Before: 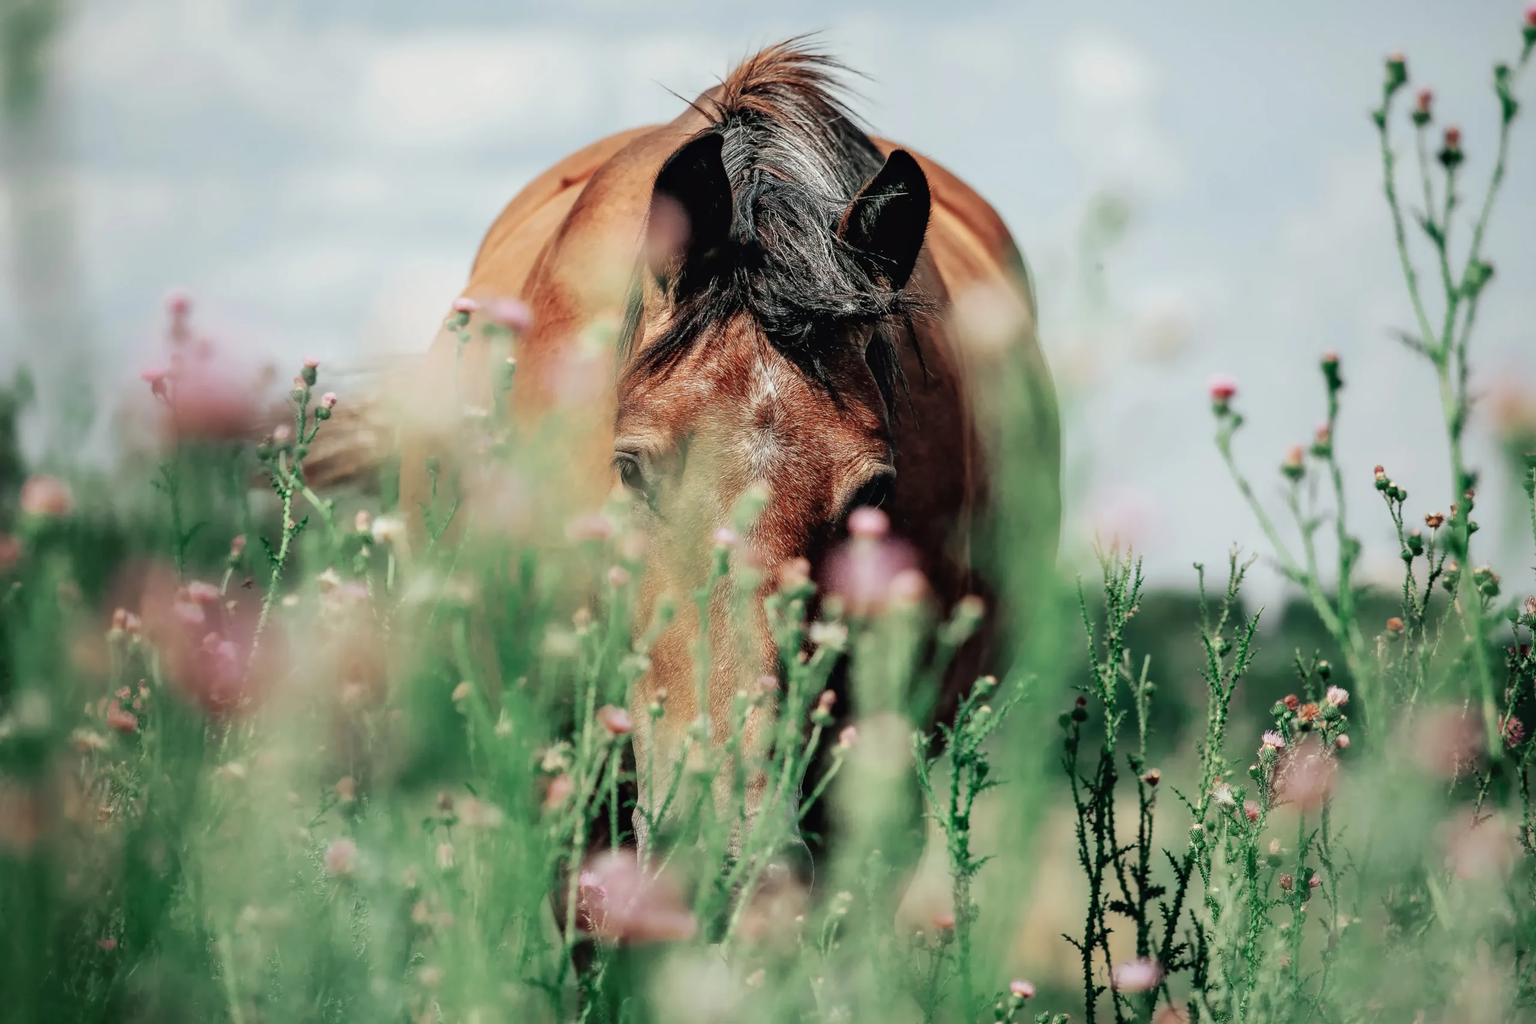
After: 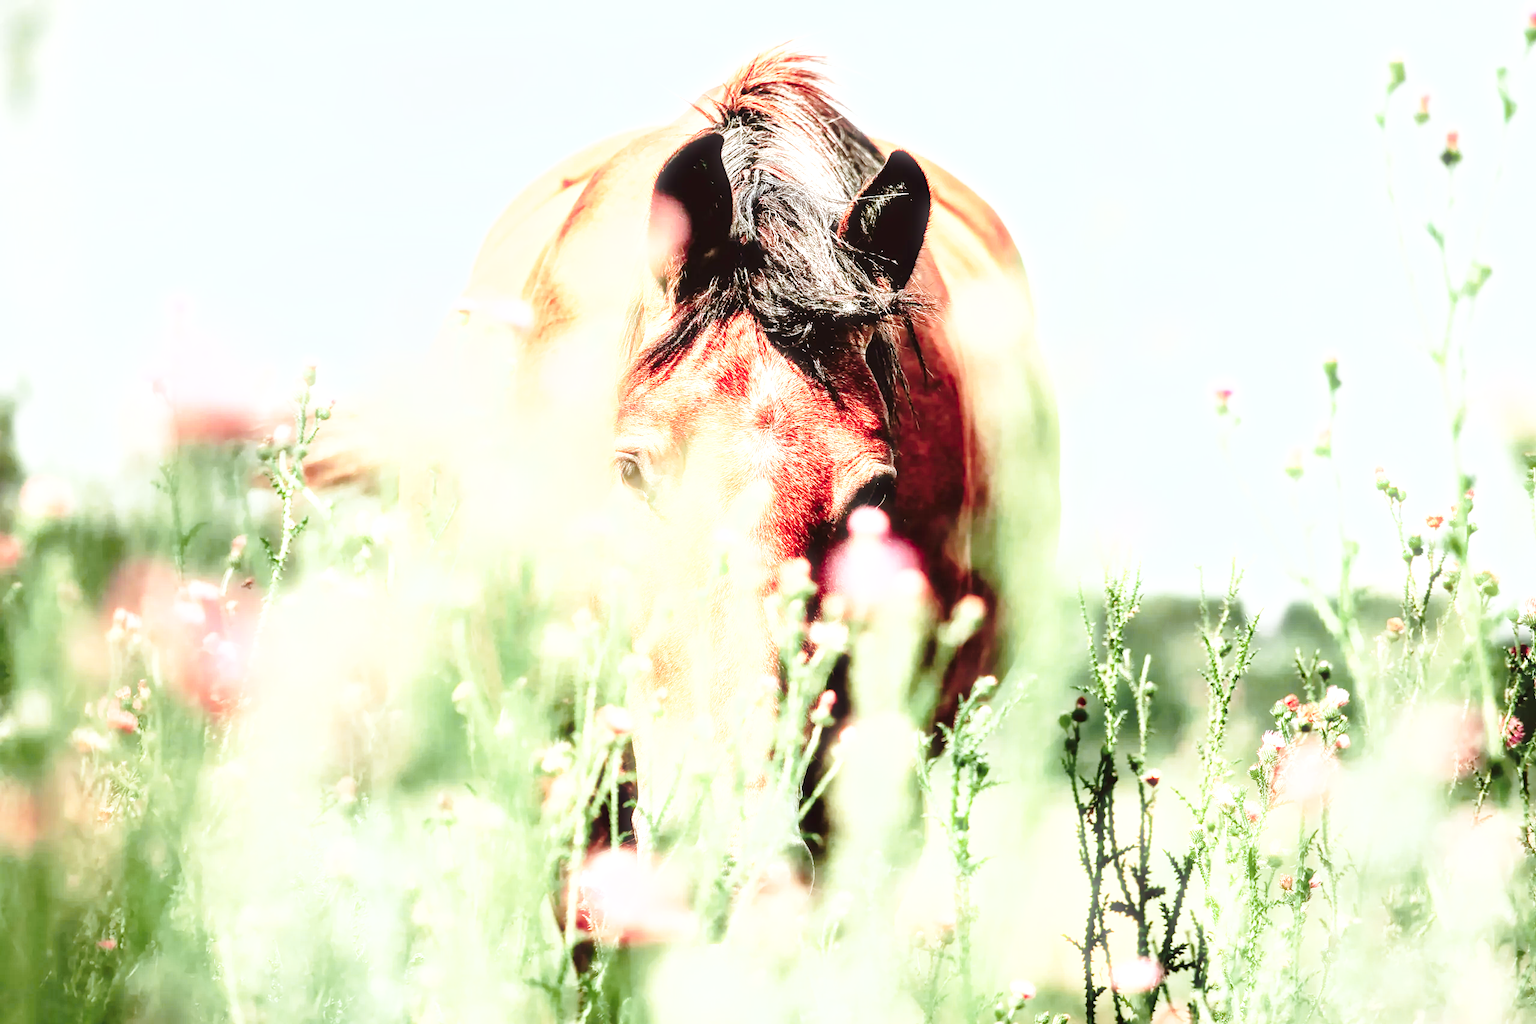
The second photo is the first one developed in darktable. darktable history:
base curve: curves: ch0 [(0, 0) (0.028, 0.03) (0.121, 0.232) (0.46, 0.748) (0.859, 0.968) (1, 1)], preserve colors none
bloom: size 3%, threshold 100%, strength 0%
color zones: curves: ch1 [(0.309, 0.524) (0.41, 0.329) (0.508, 0.509)]; ch2 [(0.25, 0.457) (0.75, 0.5)]
rgb levels: mode RGB, independent channels, levels [[0, 0.5, 1], [0, 0.521, 1], [0, 0.536, 1]]
exposure: black level correction 0, exposure 1.741 EV, compensate exposure bias true, compensate highlight preservation false
